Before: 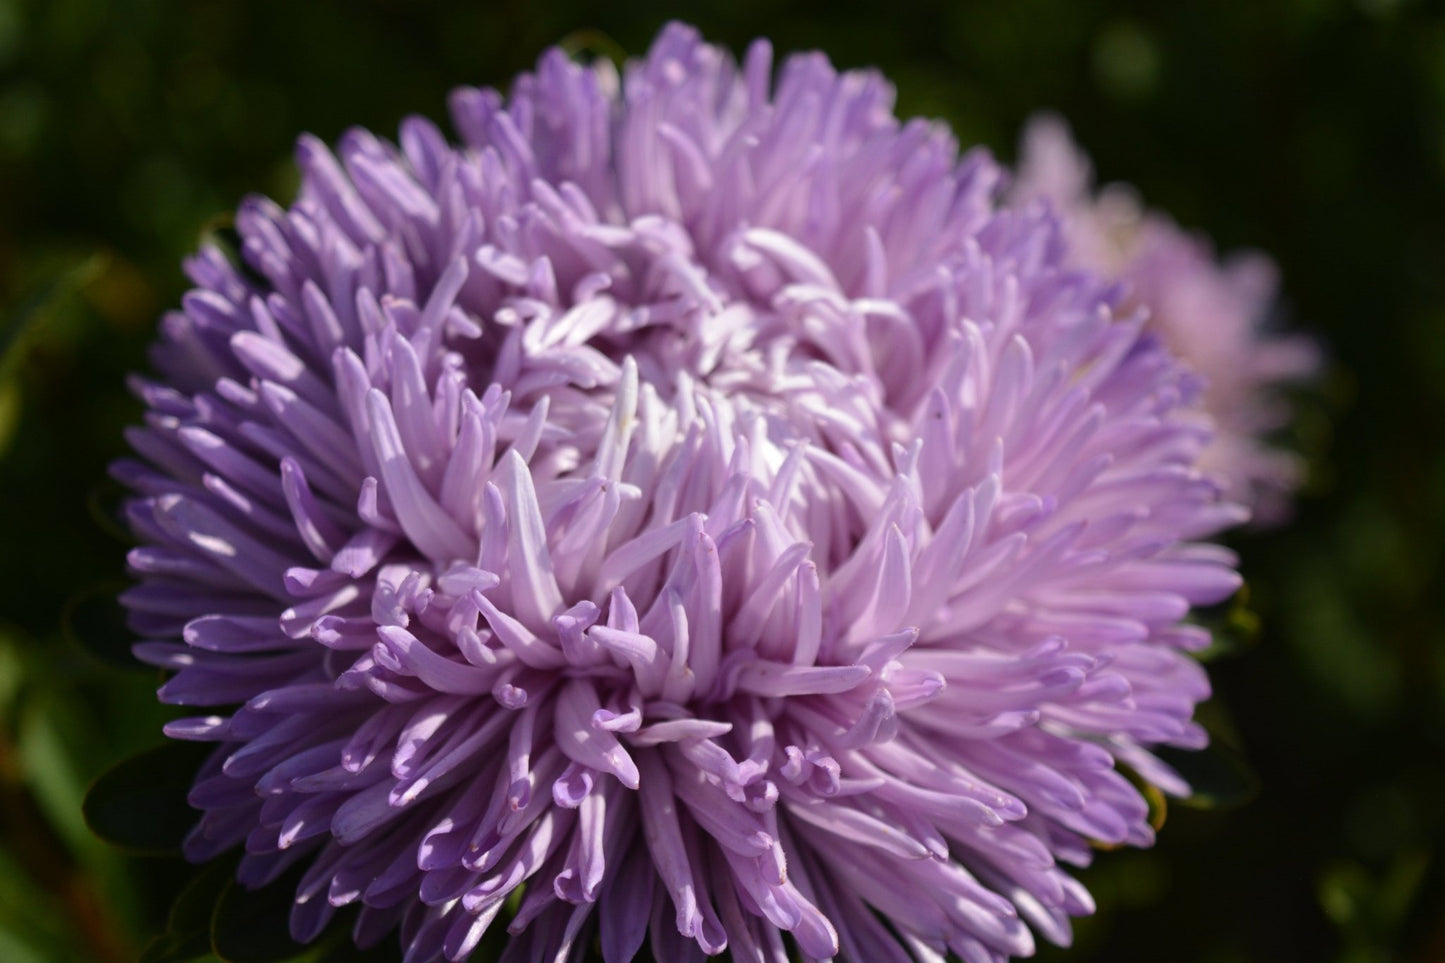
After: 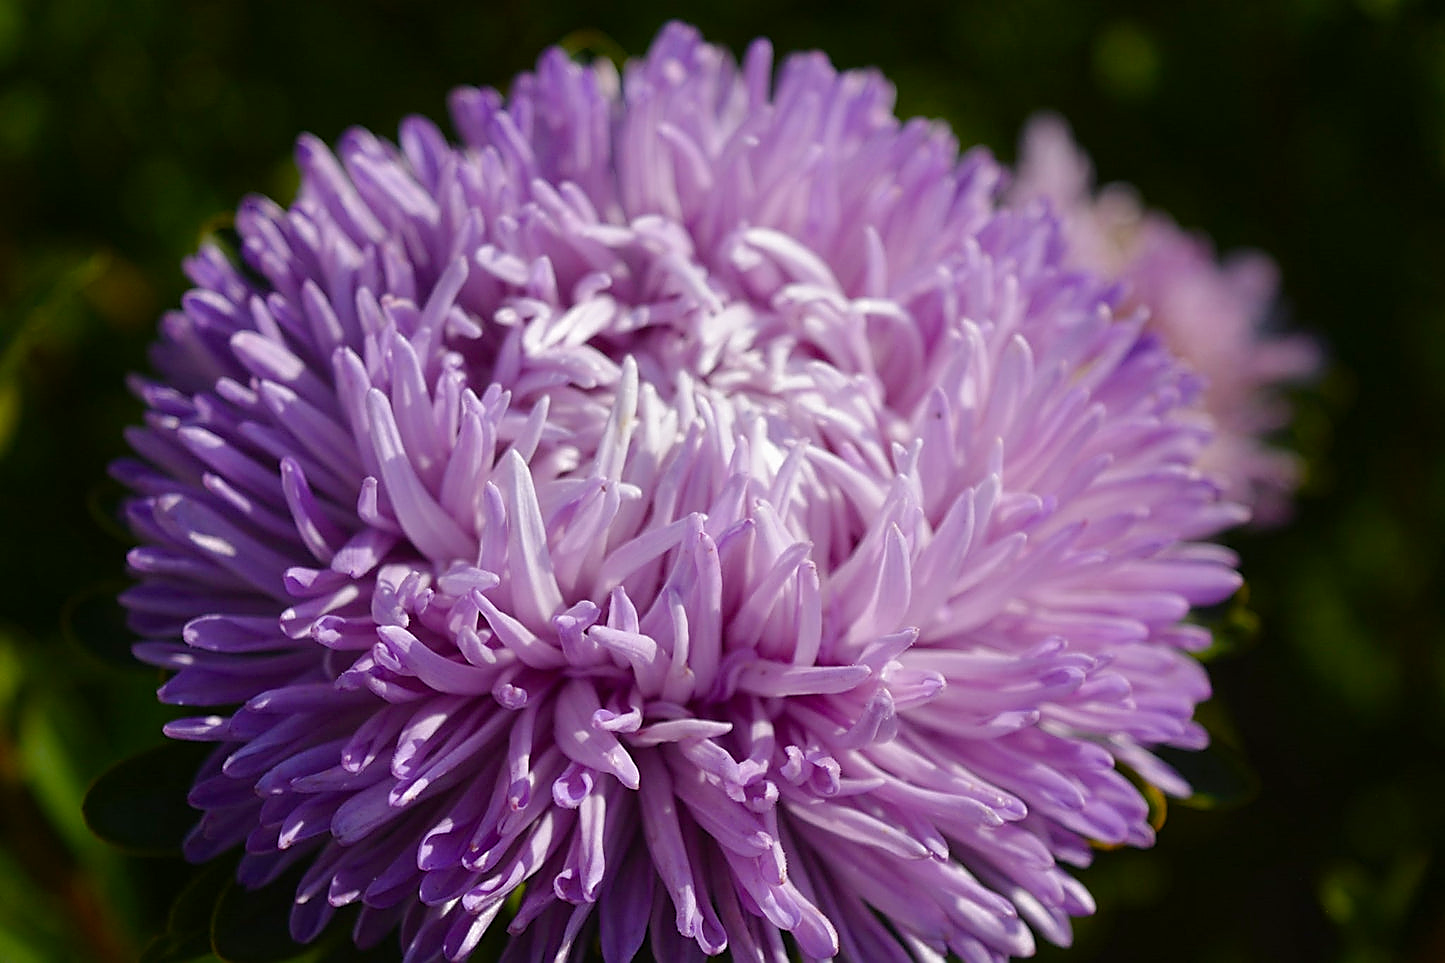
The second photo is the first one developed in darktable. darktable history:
sharpen: radius 1.383, amount 1.251, threshold 0.643
contrast equalizer: octaves 7, y [[0.5, 0.5, 0.478, 0.5, 0.5, 0.5], [0.5 ×6], [0.5 ×6], [0 ×6], [0 ×6]]
color balance rgb: linear chroma grading › global chroma 9.074%, perceptual saturation grading › global saturation 0.104%, perceptual saturation grading › highlights -34.555%, perceptual saturation grading › mid-tones 15.032%, perceptual saturation grading › shadows 47.354%
tone equalizer: on, module defaults
